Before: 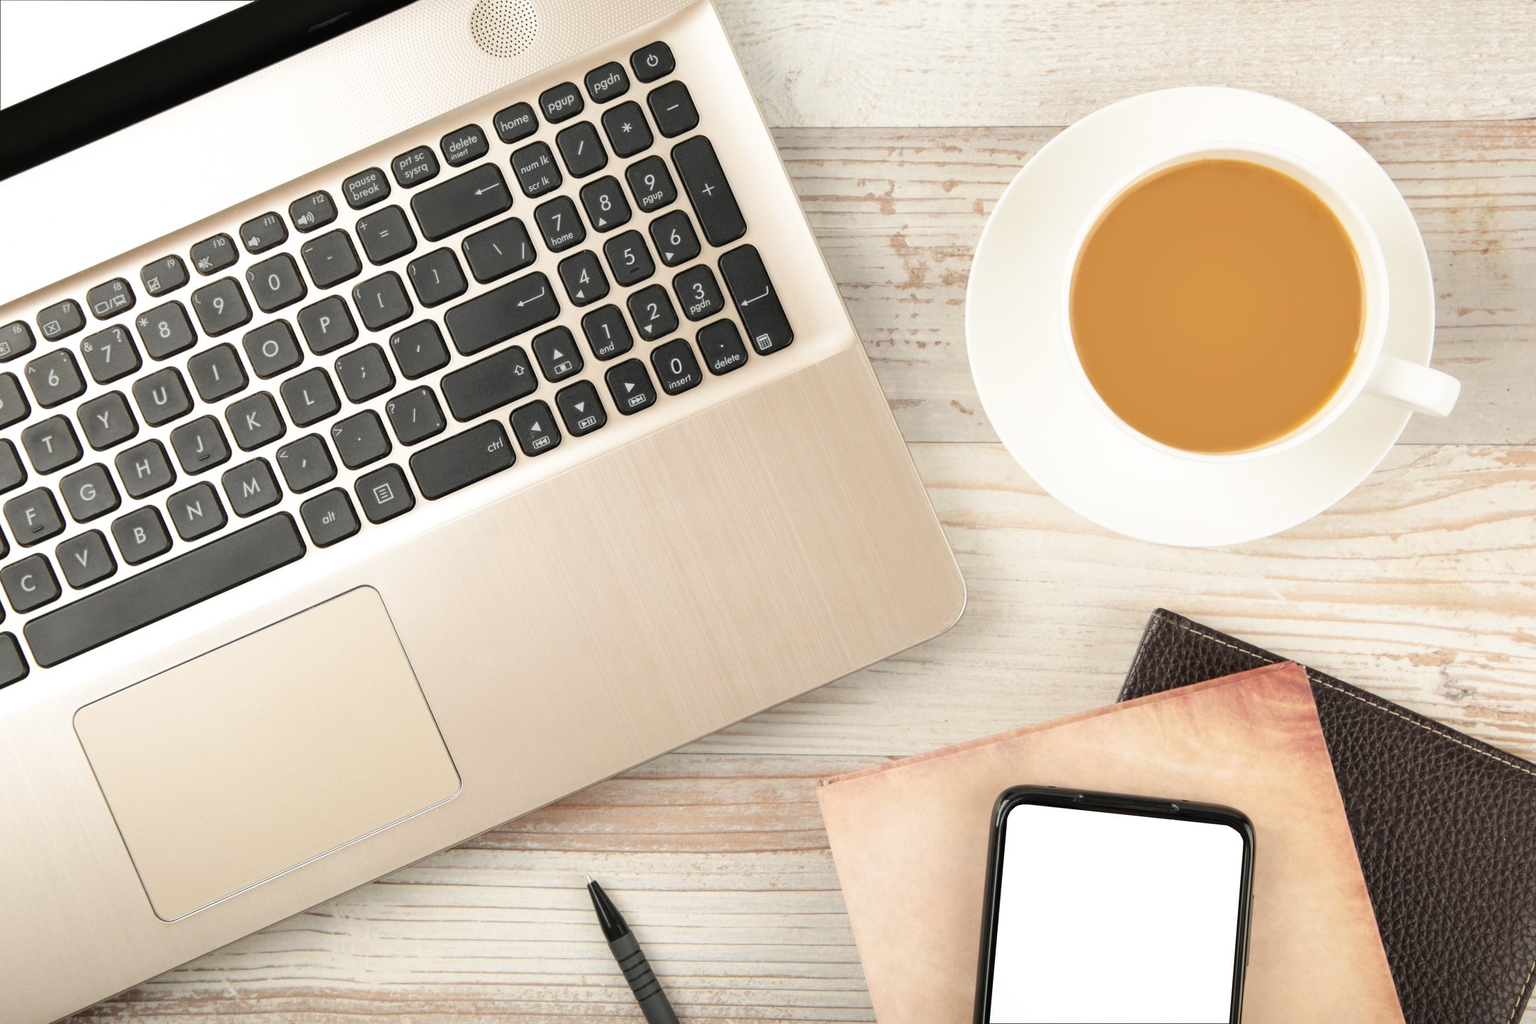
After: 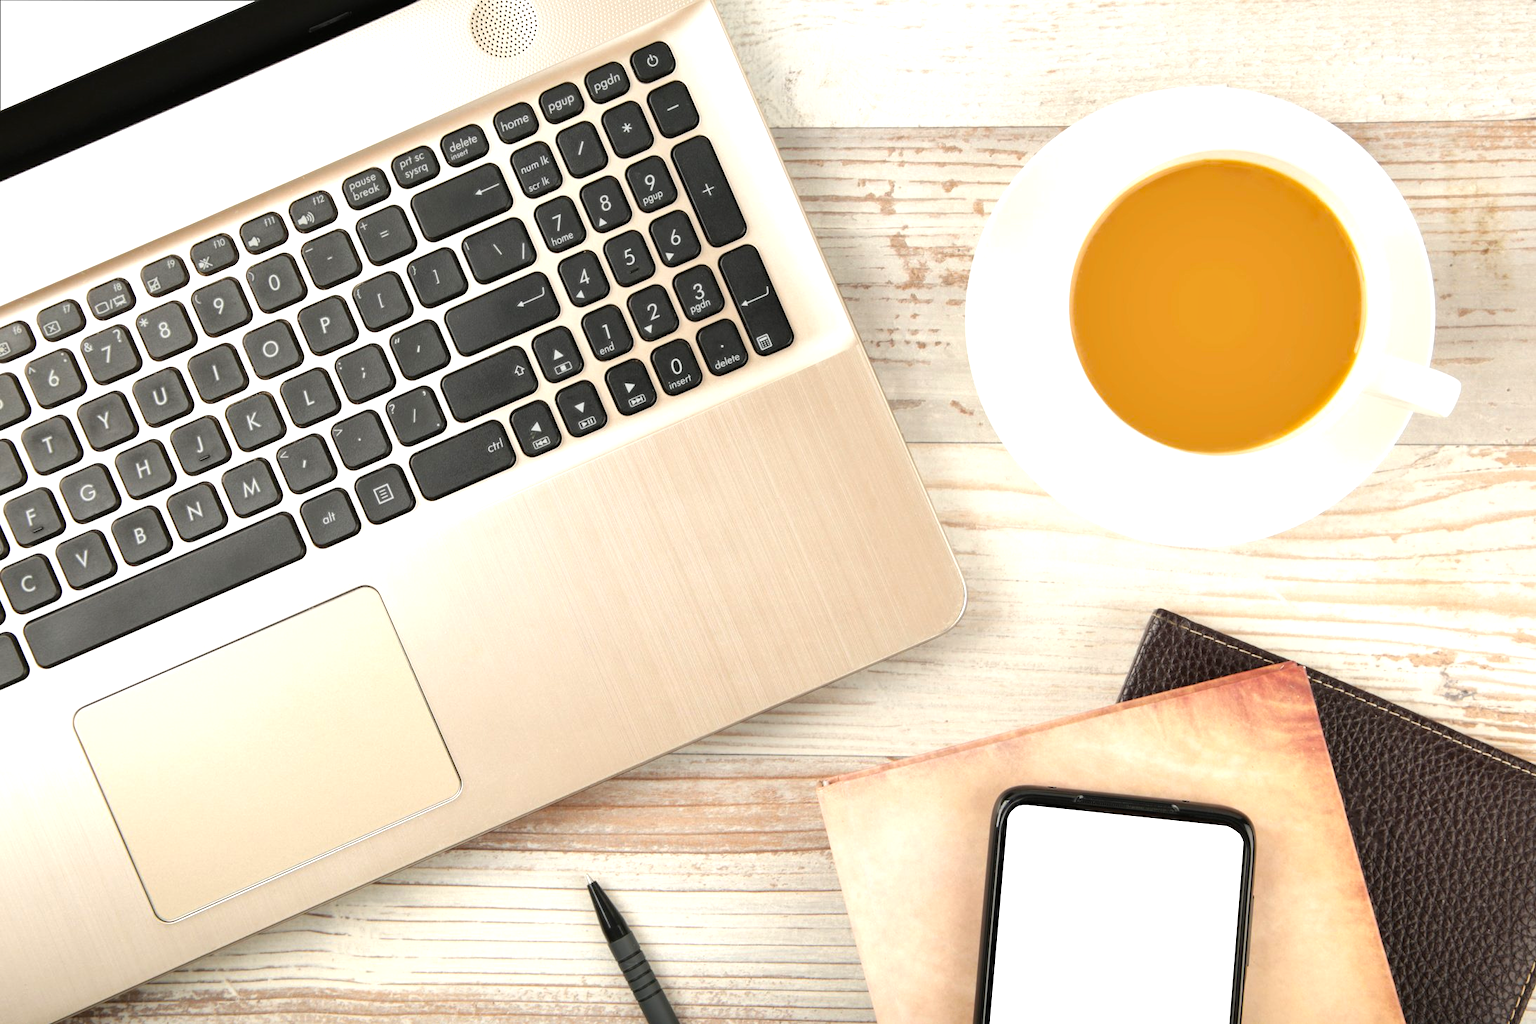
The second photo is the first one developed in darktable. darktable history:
color calibration: illuminant same as pipeline (D50), adaptation XYZ, x 0.347, y 0.358, temperature 5008.15 K
local contrast: mode bilateral grid, contrast 19, coarseness 51, detail 120%, midtone range 0.2
color balance rgb: linear chroma grading › global chroma 0.769%, perceptual saturation grading › global saturation 19.506%, perceptual brilliance grading › highlights 10.297%, perceptual brilliance grading › mid-tones 5.114%
